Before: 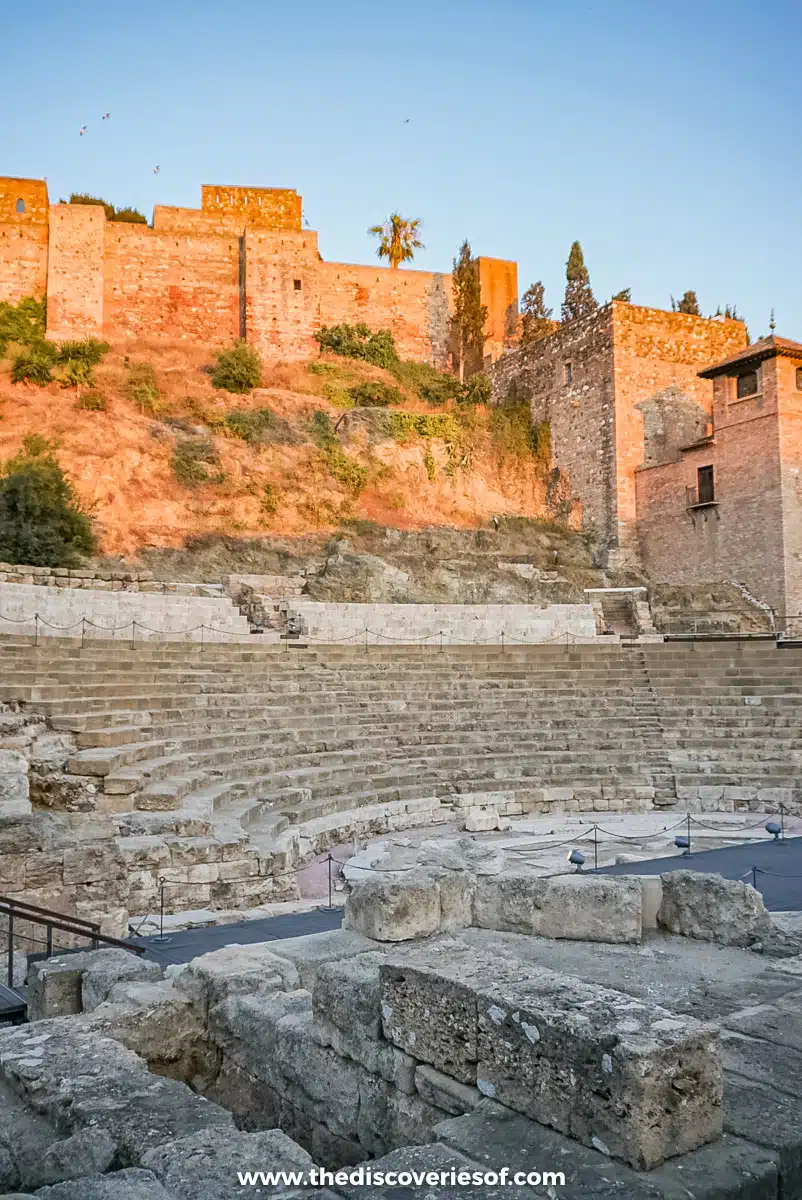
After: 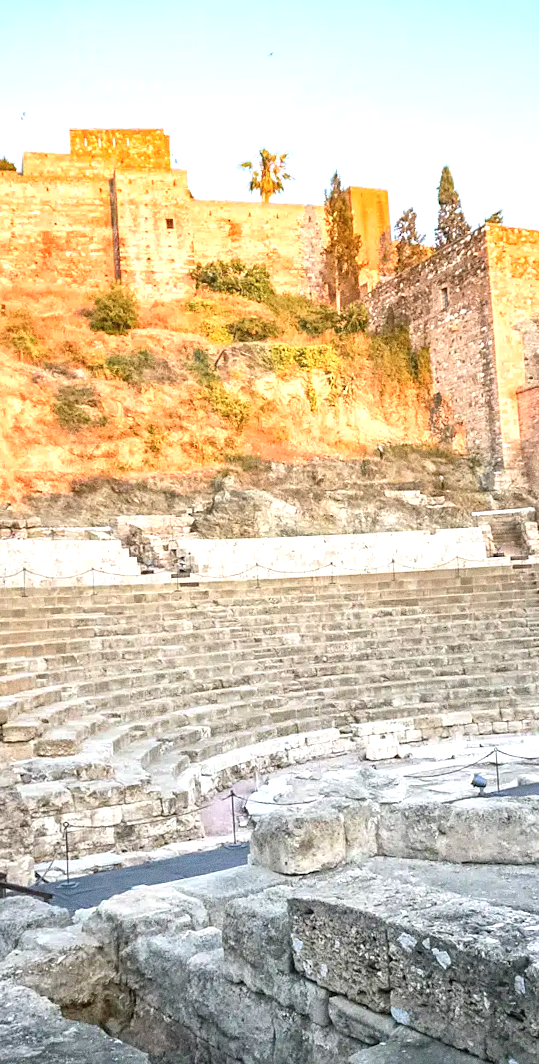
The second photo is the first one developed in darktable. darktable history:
crop and rotate: left 14.292%, right 19.041%
exposure: black level correction 0, exposure 1 EV, compensate highlight preservation false
grain: on, module defaults
contrast brightness saturation: saturation -0.05
rotate and perspective: rotation -3°, crop left 0.031, crop right 0.968, crop top 0.07, crop bottom 0.93
